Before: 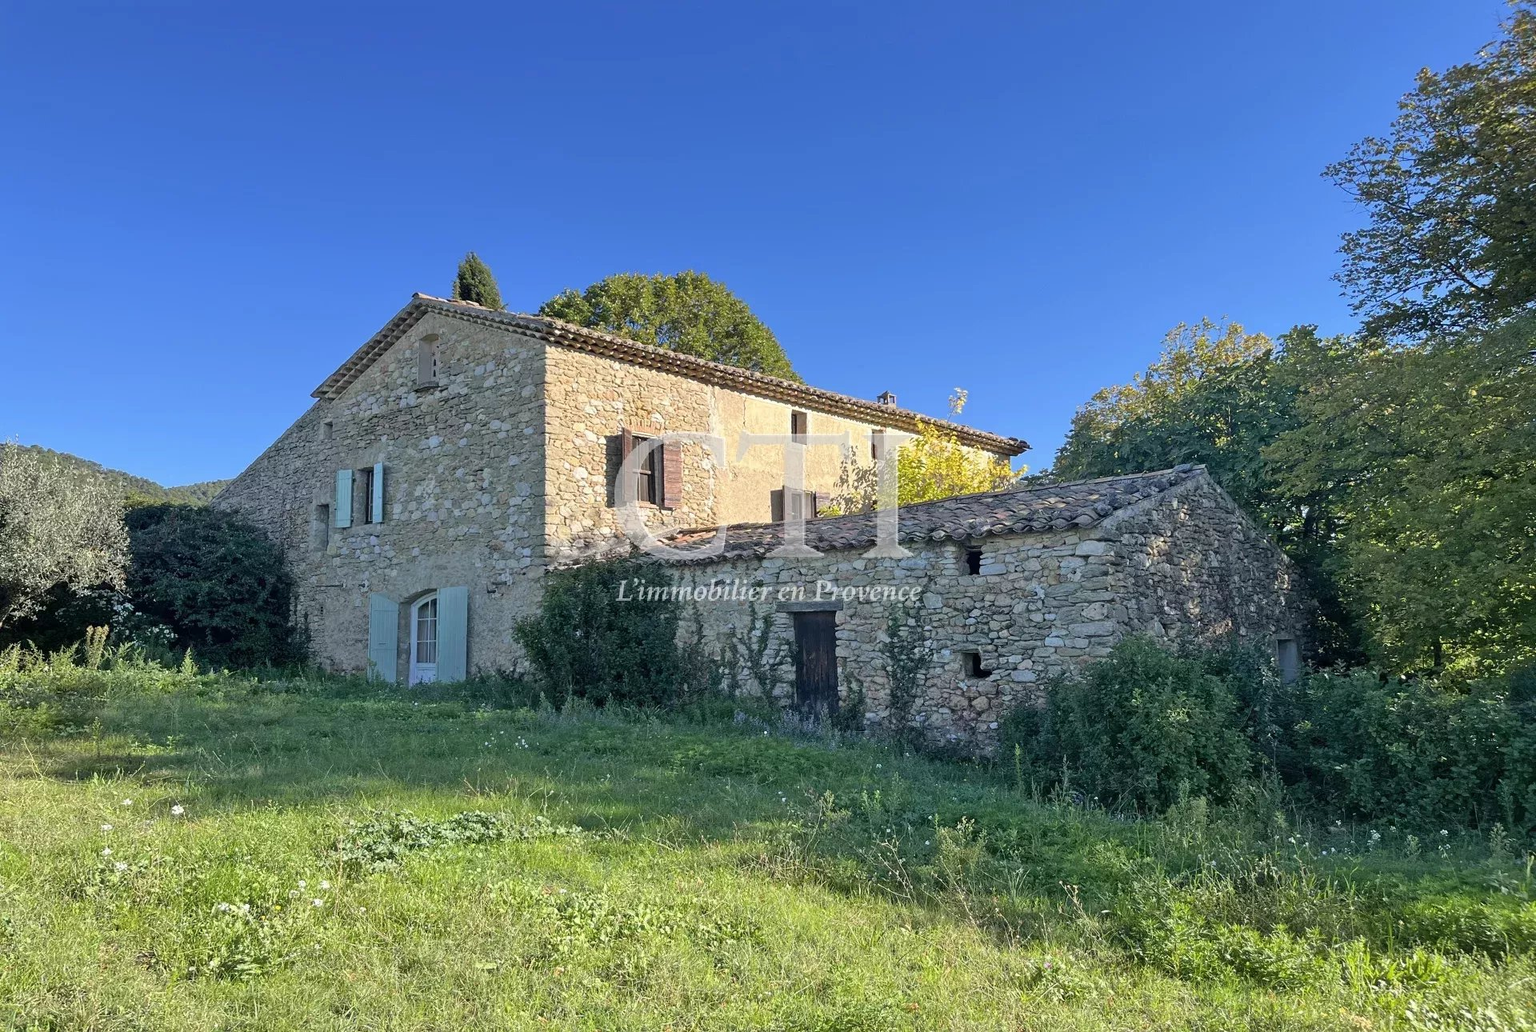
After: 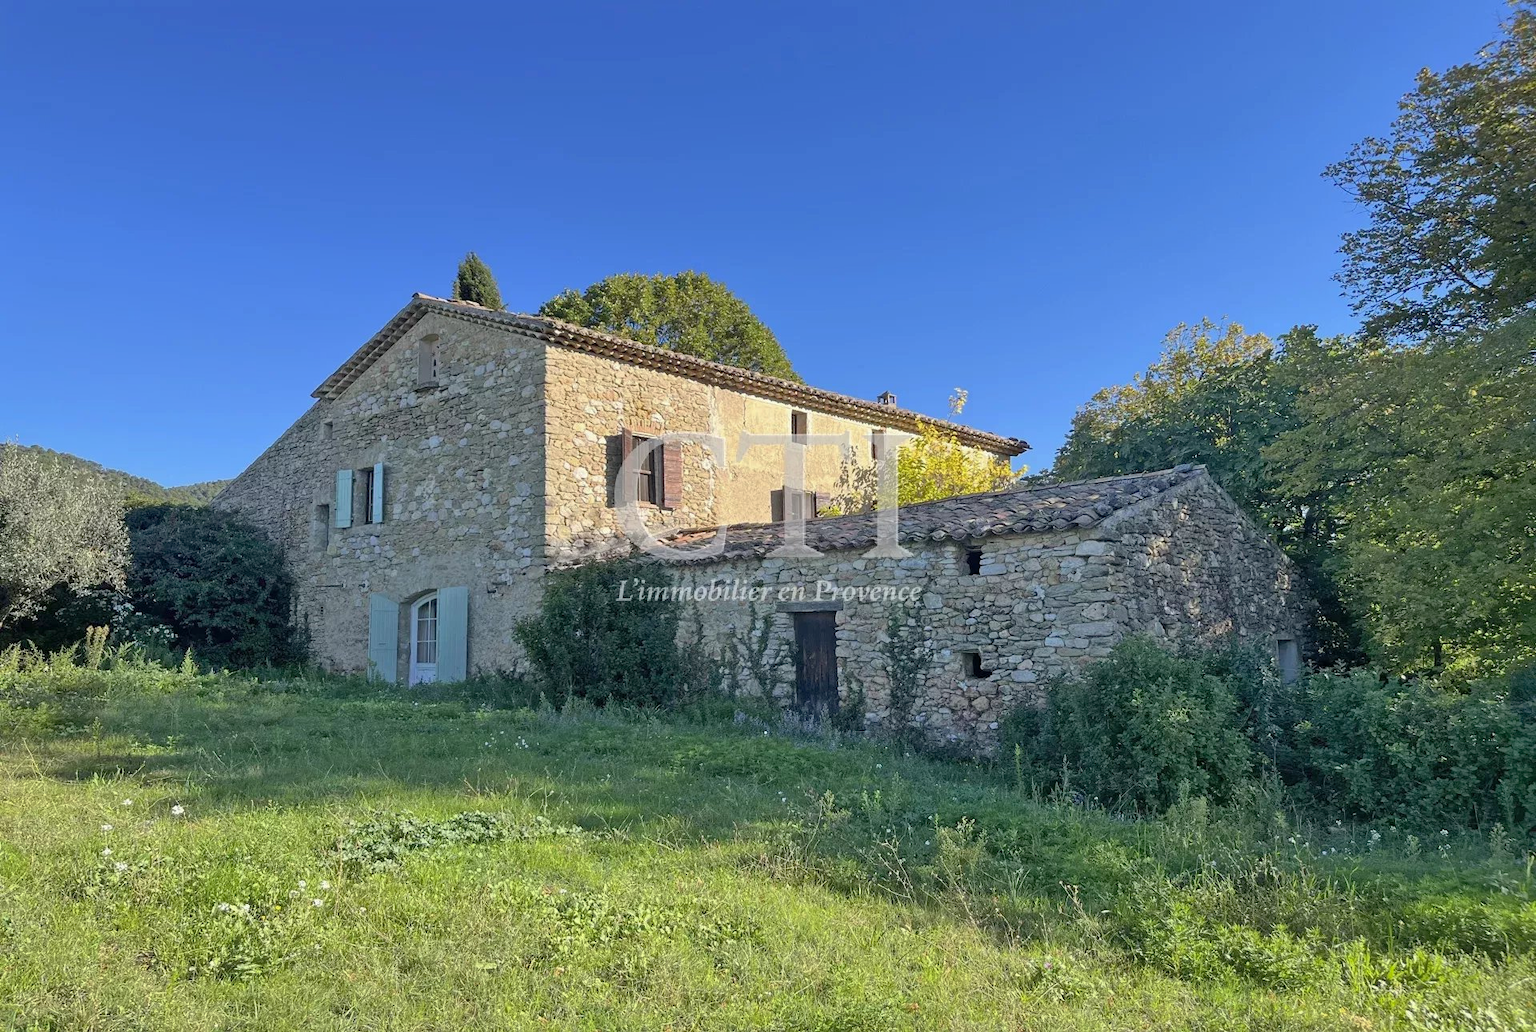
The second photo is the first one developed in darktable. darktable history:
shadows and highlights: on, module defaults
exposure: exposure -0.02 EV, compensate highlight preservation false
